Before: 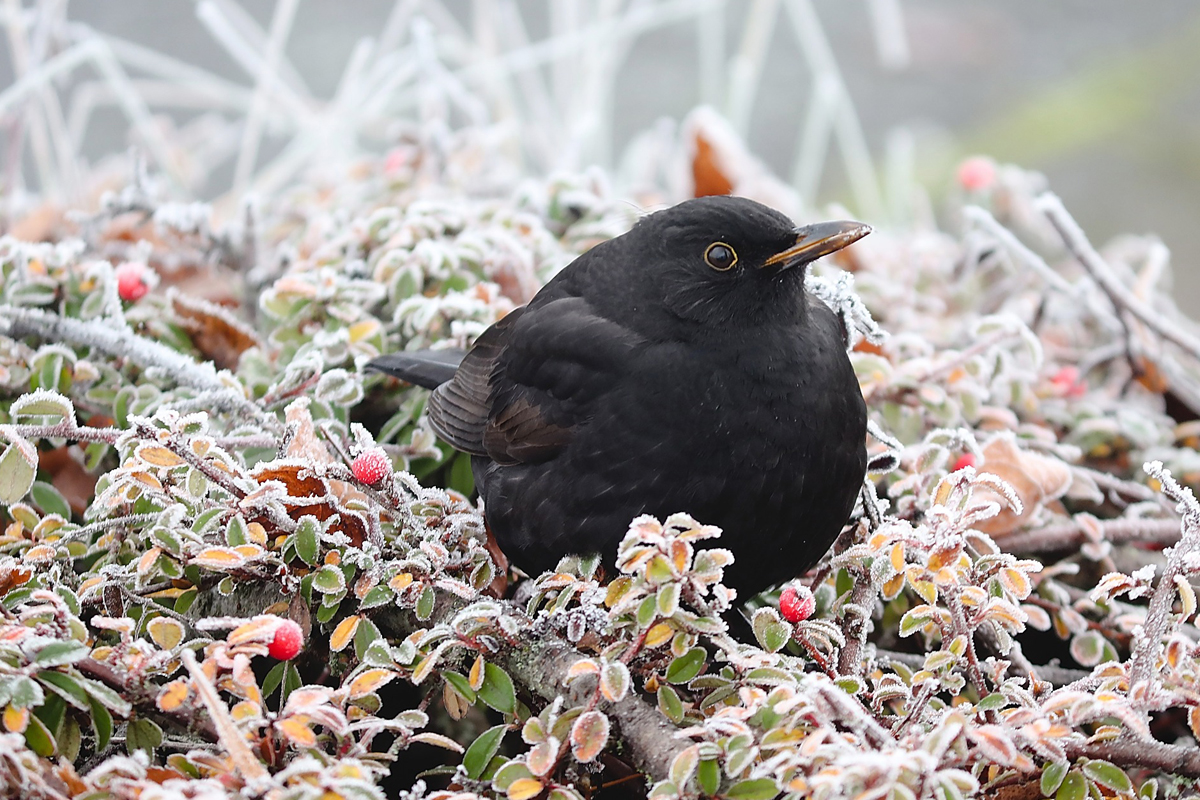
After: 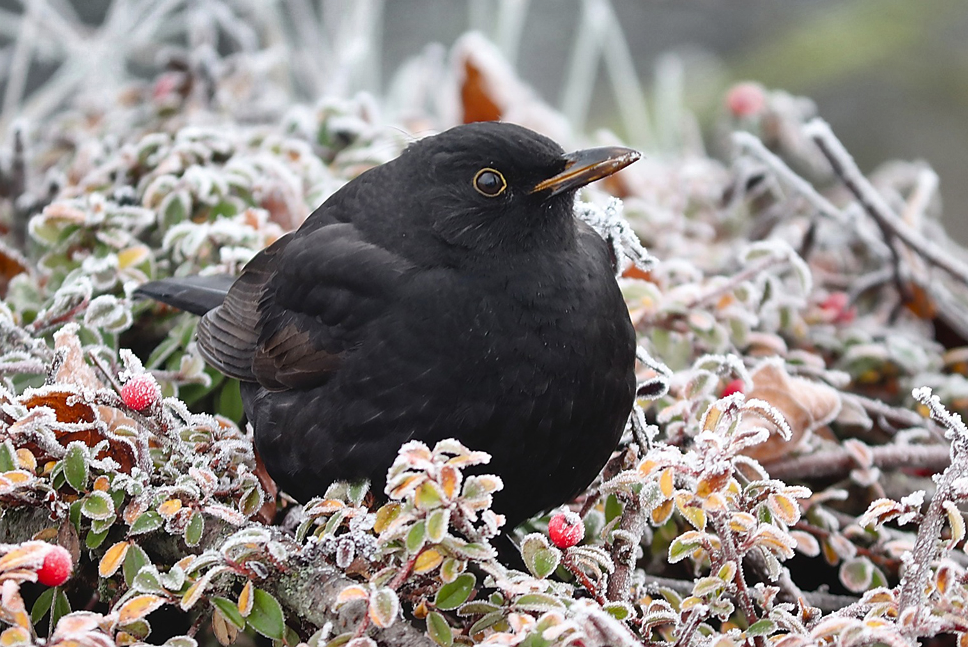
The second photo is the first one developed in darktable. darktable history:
crop: left 19.3%, top 9.355%, right 0.001%, bottom 9.748%
shadows and highlights: shadows 24.31, highlights -79.89, highlights color adjustment 32.29%, soften with gaussian
